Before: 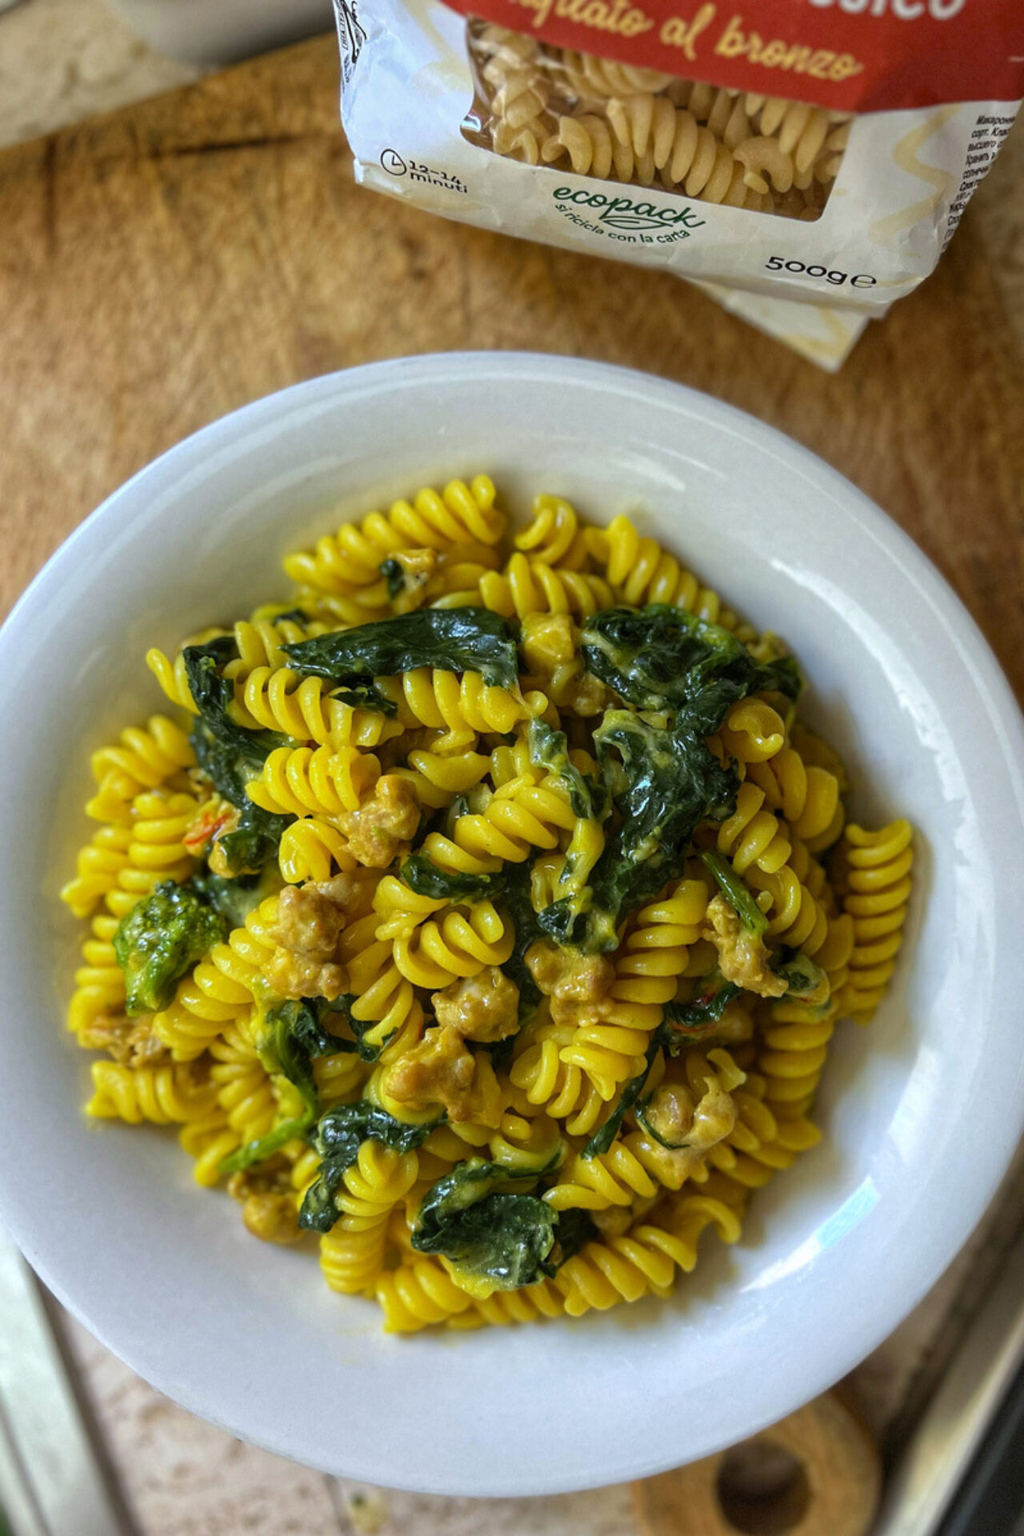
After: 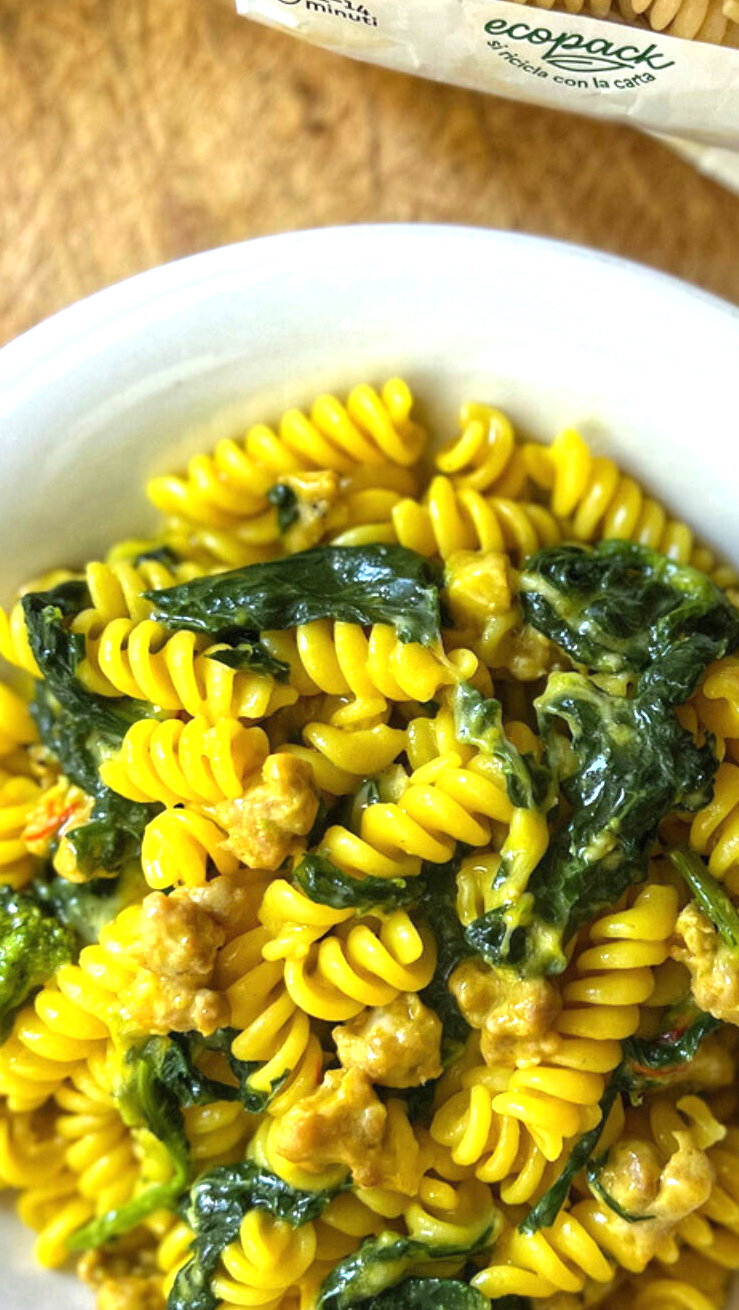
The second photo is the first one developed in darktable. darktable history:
exposure: black level correction 0, exposure 1.015 EV, compensate exposure bias true, compensate highlight preservation false
crop: left 16.202%, top 11.208%, right 26.045%, bottom 20.557%
